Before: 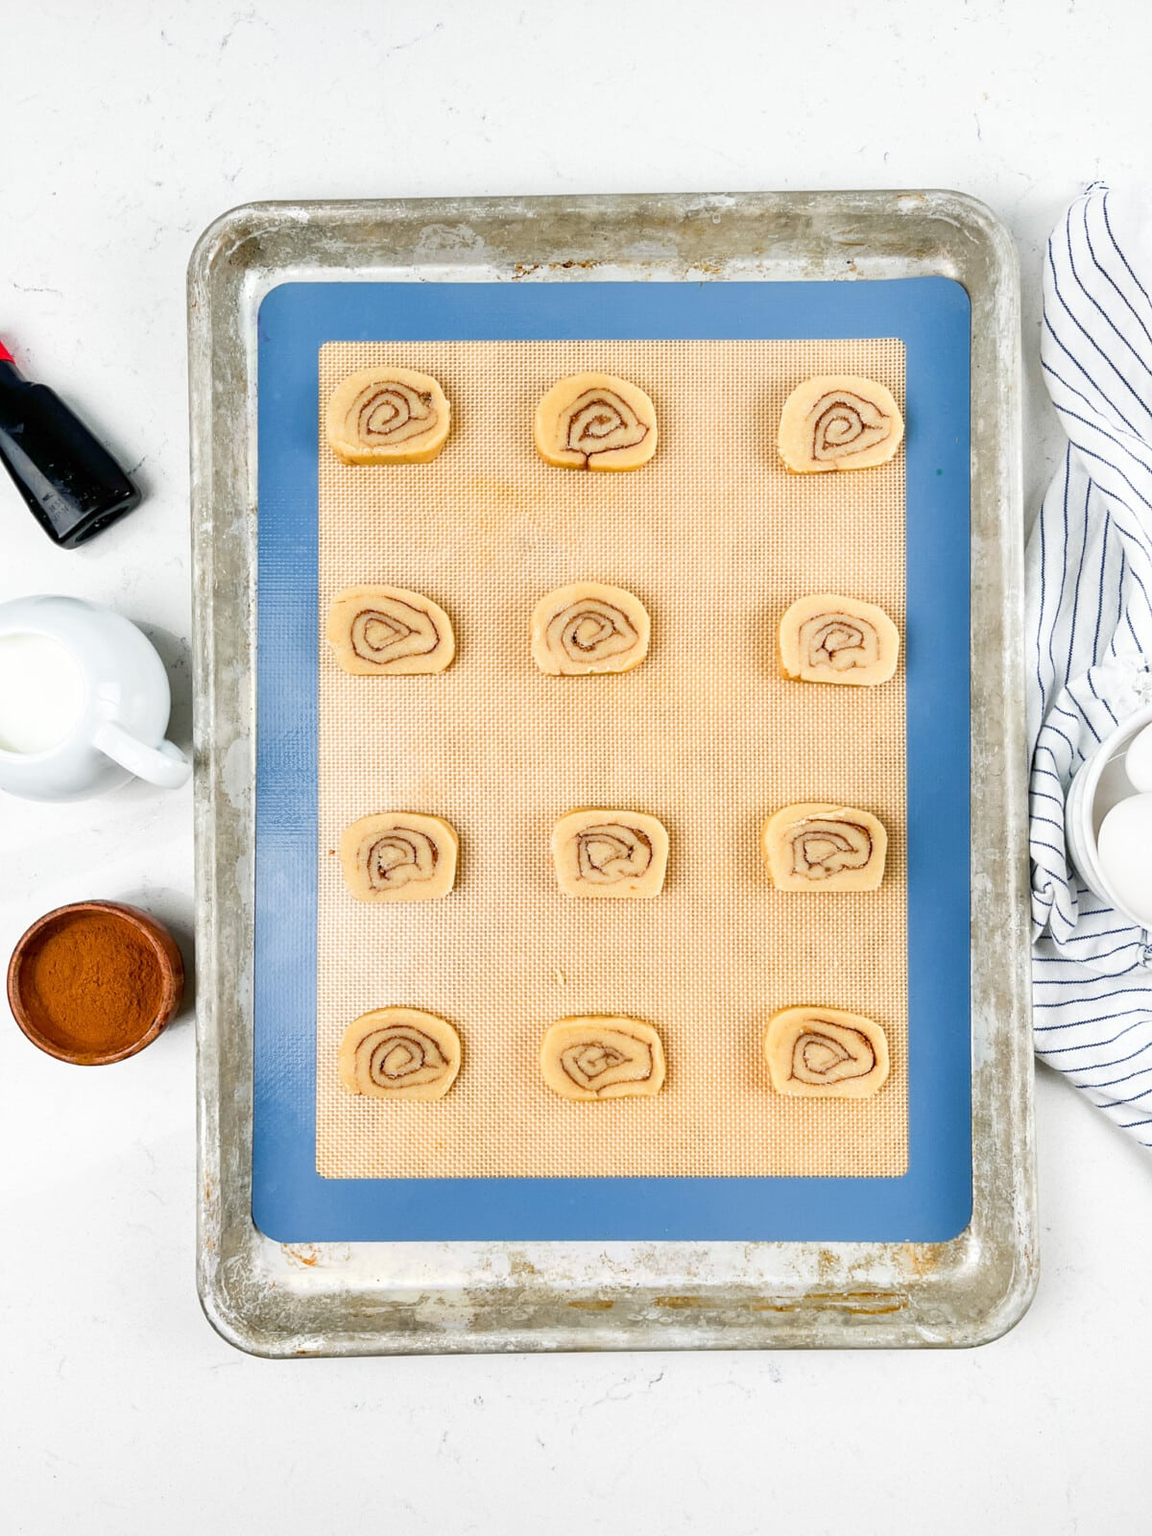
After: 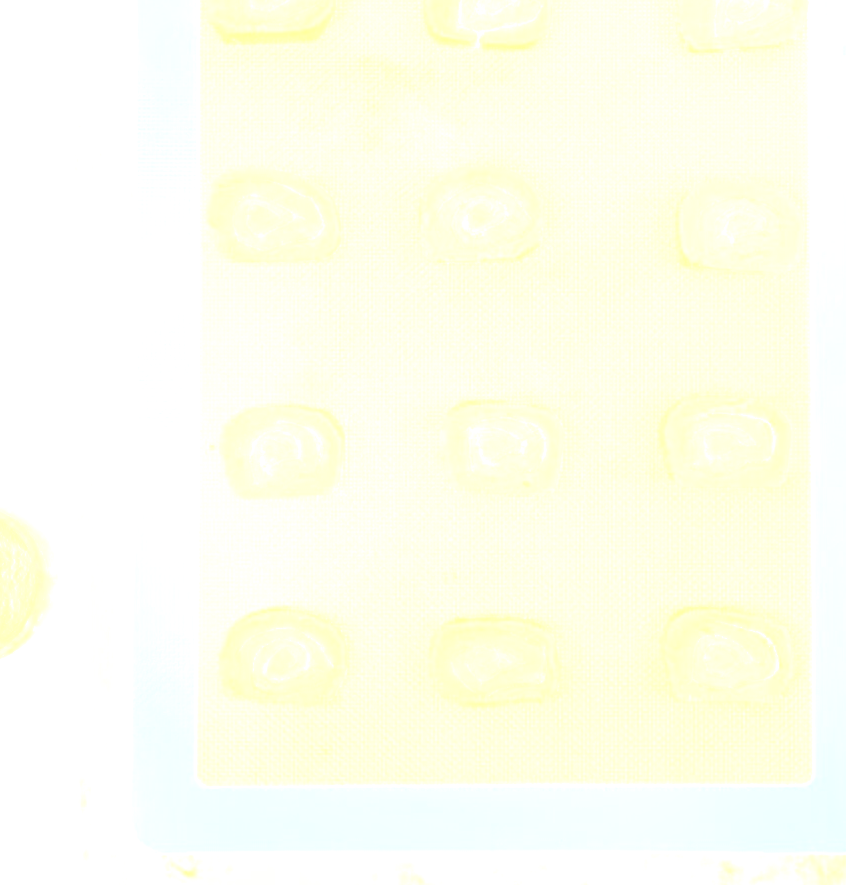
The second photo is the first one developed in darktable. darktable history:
exposure: exposure -0.582 EV, compensate highlight preservation false
crop: left 11.123%, top 27.61%, right 18.3%, bottom 17.034%
bloom: size 25%, threshold 5%, strength 90%
